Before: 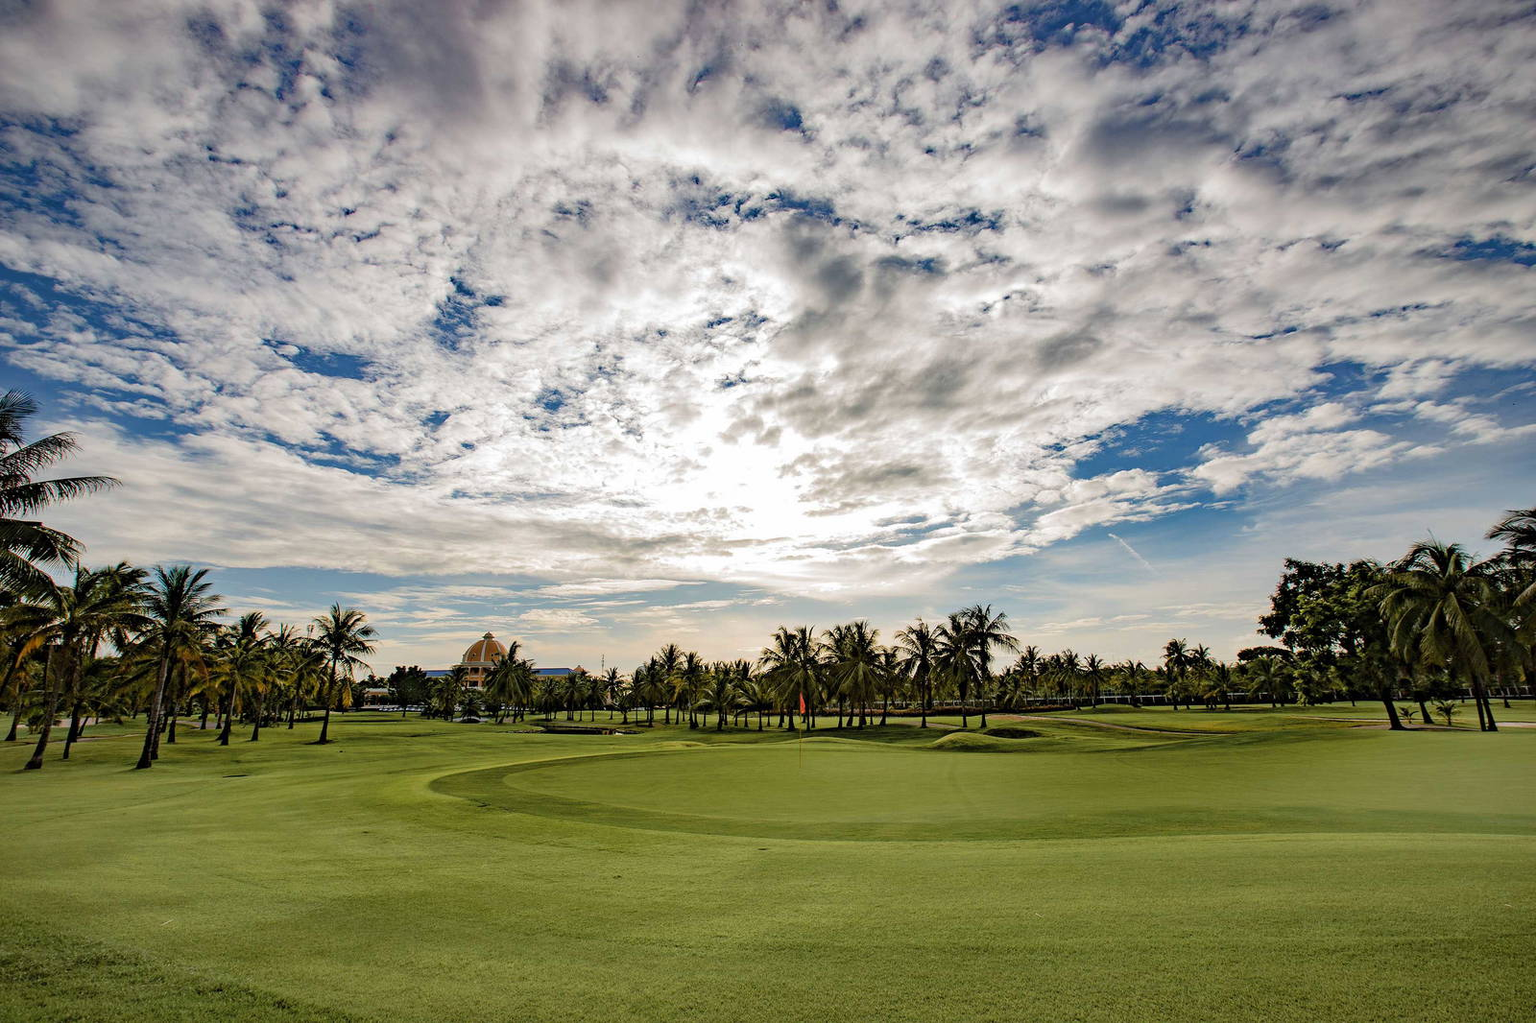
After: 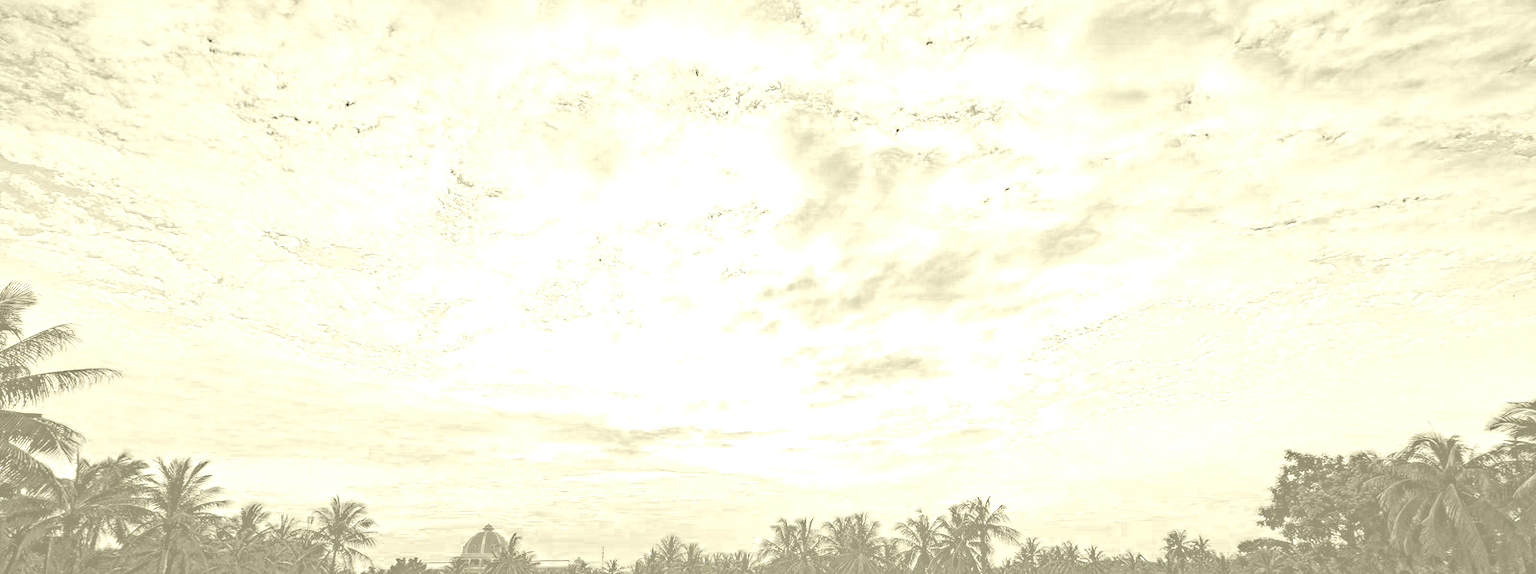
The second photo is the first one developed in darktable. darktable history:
crop and rotate: top 10.605%, bottom 33.274%
local contrast: detail 110%
exposure: black level correction 0, exposure 1.2 EV, compensate exposure bias true, compensate highlight preservation false
colorize: hue 43.2°, saturation 40%, version 1
color zones: curves: ch0 [(0.287, 0.048) (0.493, 0.484) (0.737, 0.816)]; ch1 [(0, 0) (0.143, 0) (0.286, 0) (0.429, 0) (0.571, 0) (0.714, 0) (0.857, 0)]
haze removal: compatibility mode true, adaptive false
